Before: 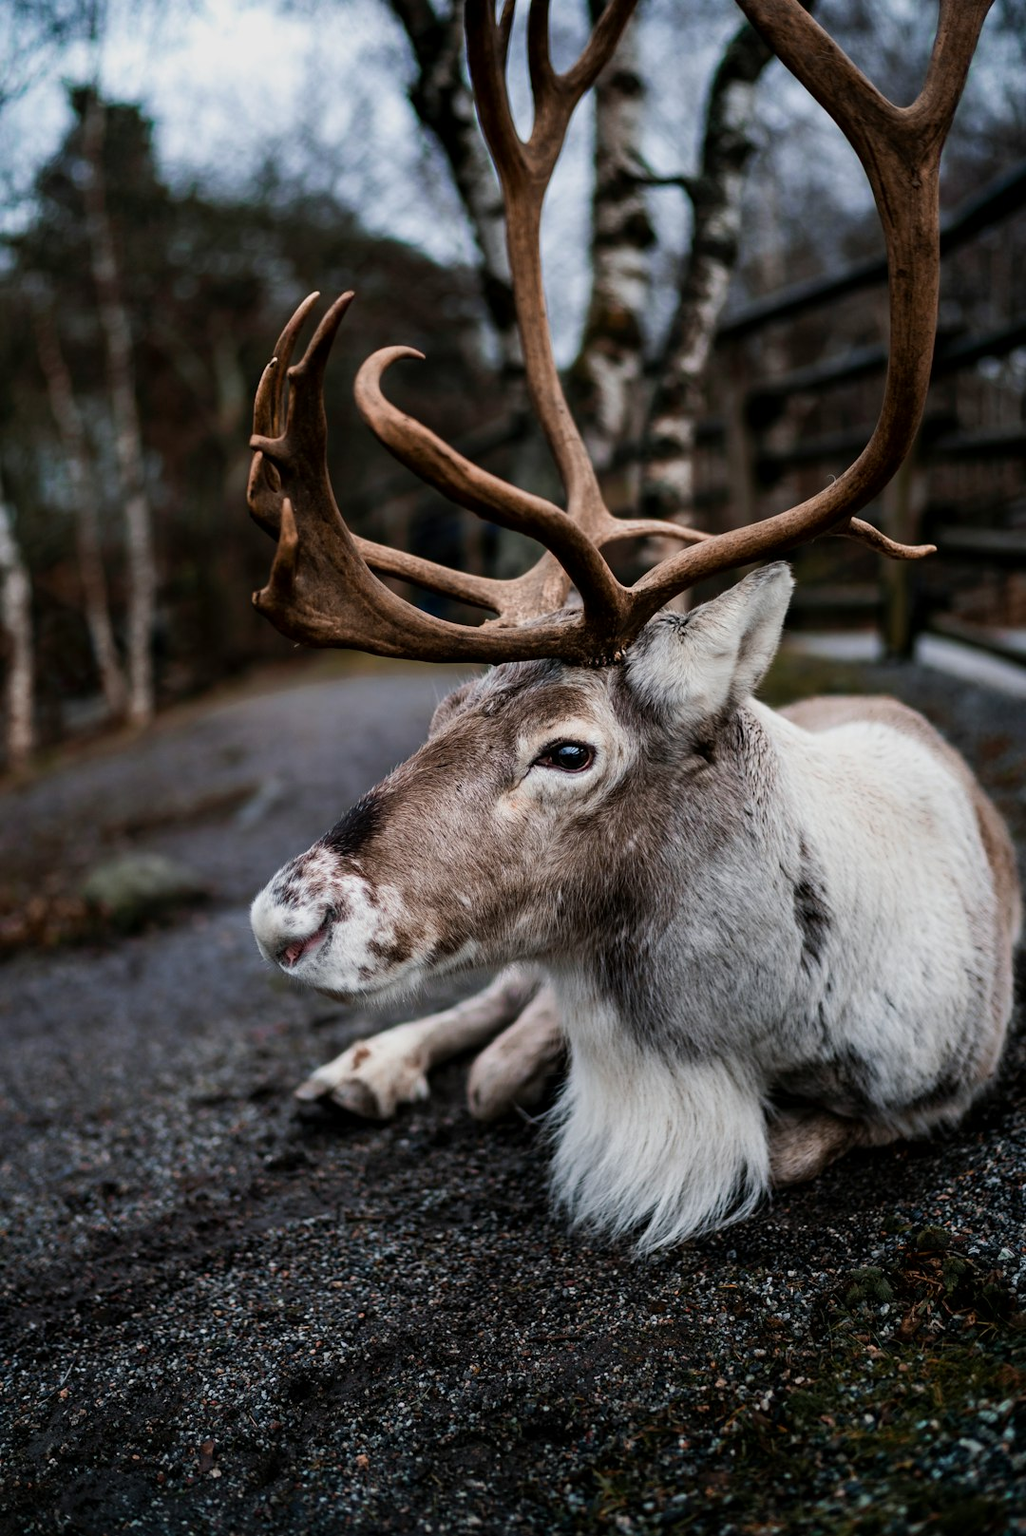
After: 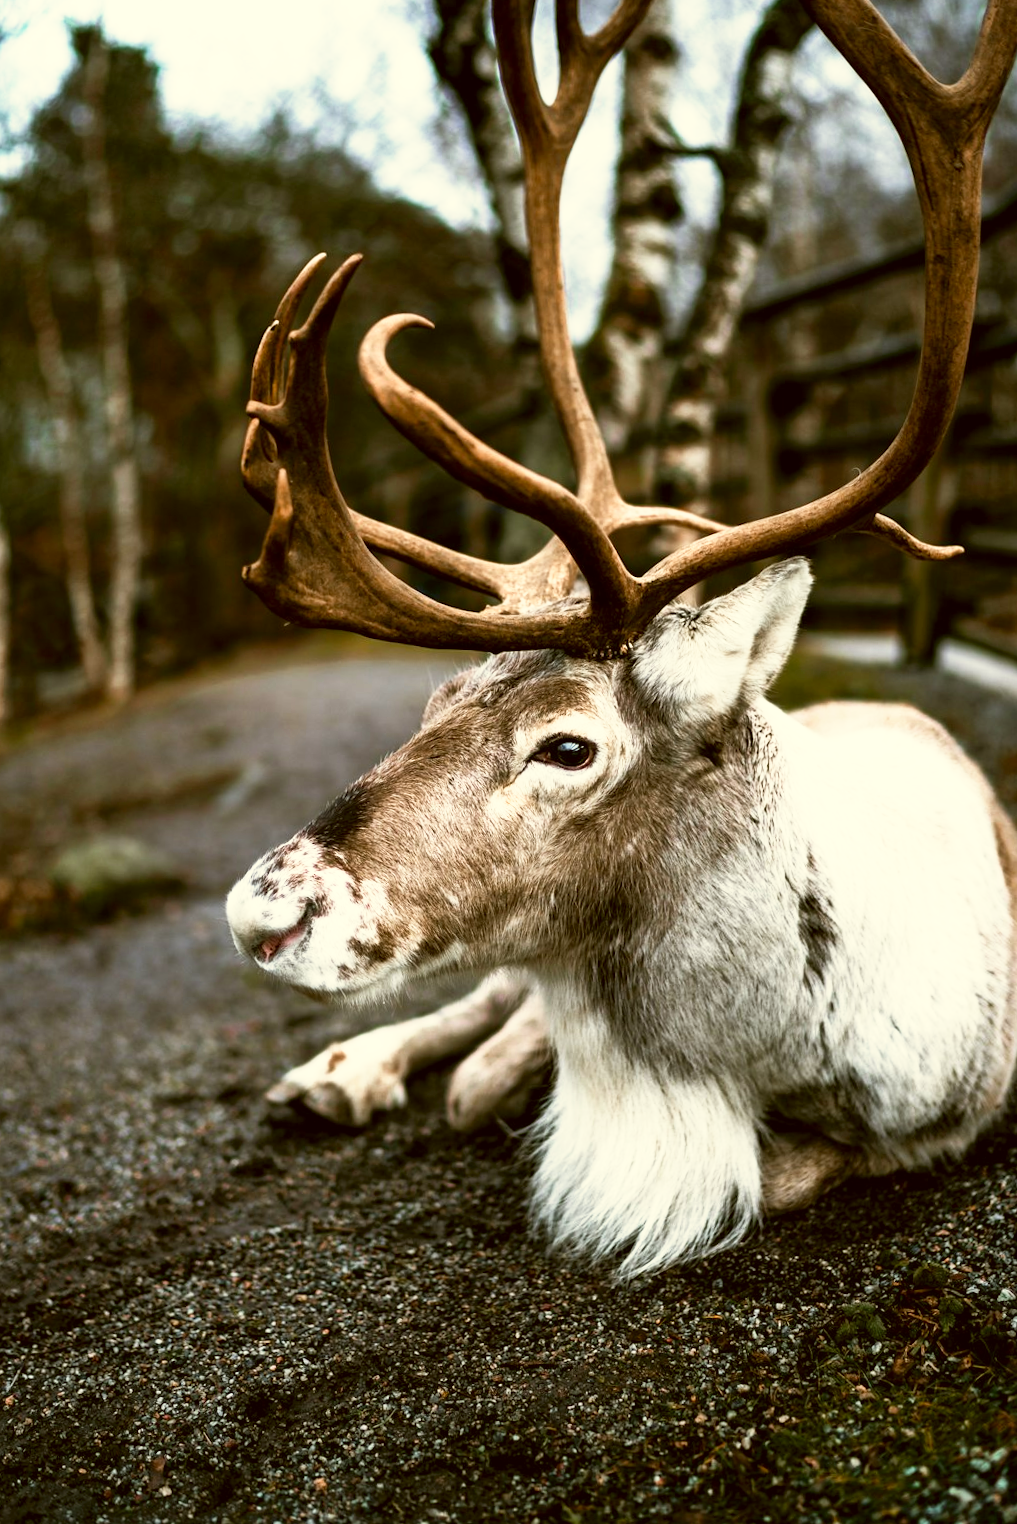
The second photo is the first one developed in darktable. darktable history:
color correction: highlights a* -1.84, highlights b* 10.6, shadows a* 0.557, shadows b* 19.68
tone equalizer: -8 EV -0.001 EV, -7 EV 0.002 EV, -6 EV -0.004 EV, -5 EV -0.003 EV, -4 EV -0.073 EV, -3 EV -0.205 EV, -2 EV -0.279 EV, -1 EV 0.083 EV, +0 EV 0.296 EV
crop and rotate: angle -2.37°
base curve: curves: ch0 [(0, 0) (0.495, 0.917) (1, 1)], preserve colors none
